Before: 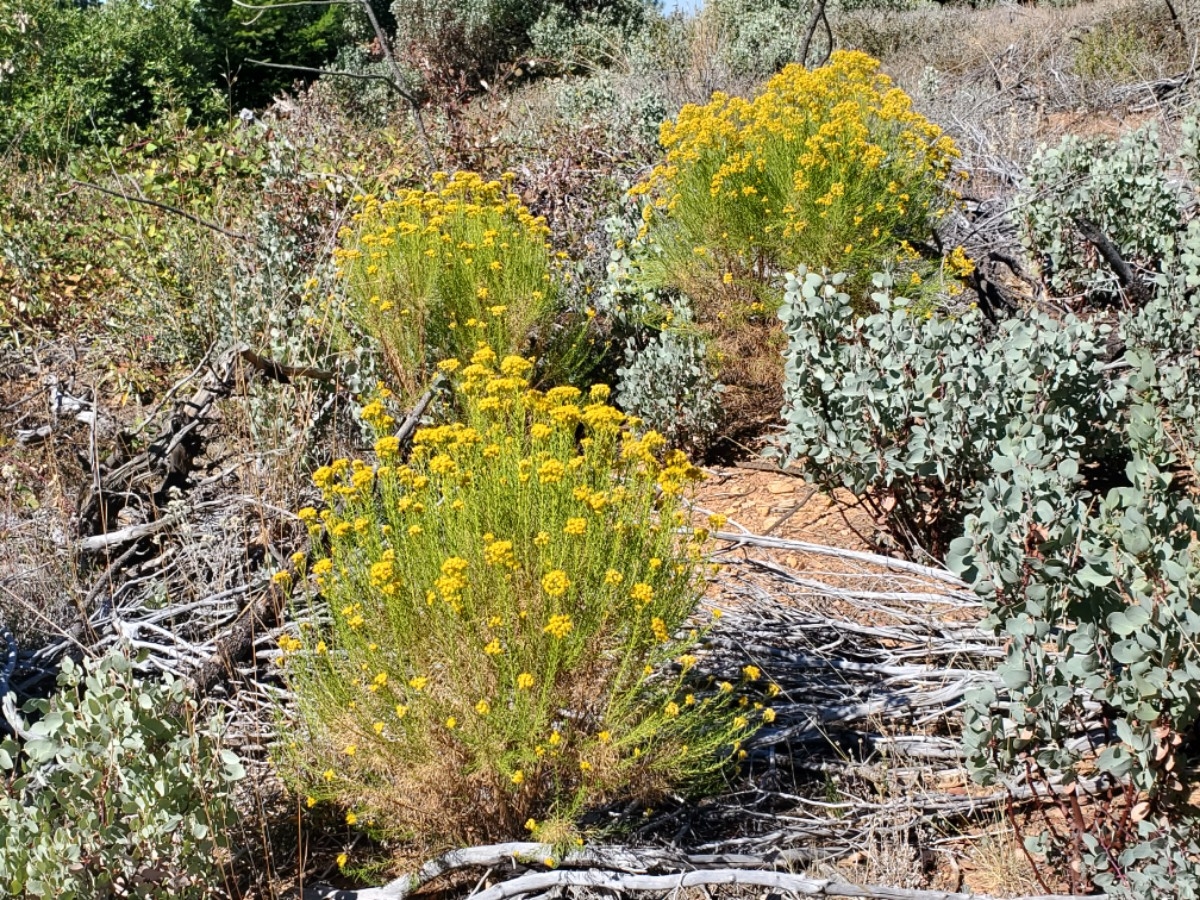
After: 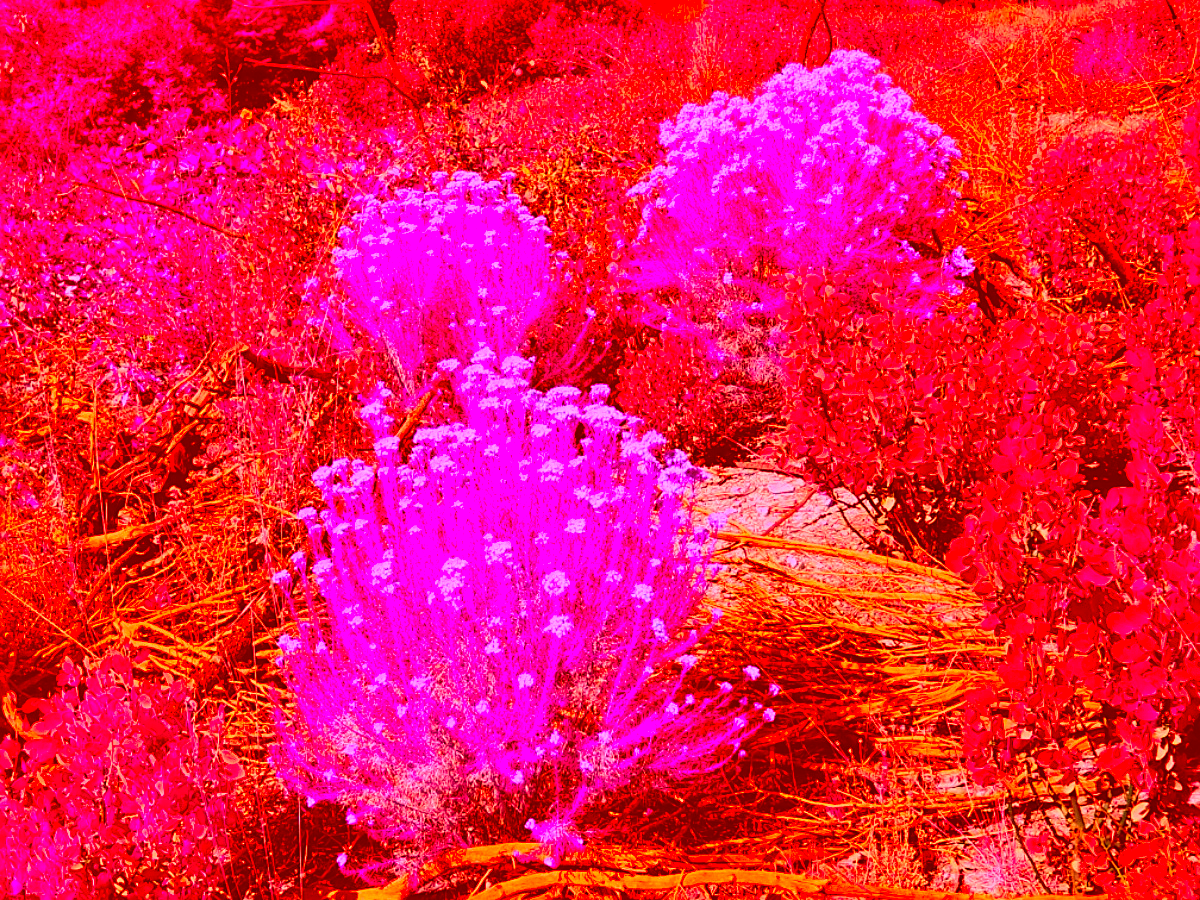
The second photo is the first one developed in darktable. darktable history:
exposure: black level correction 0.001, exposure 0.499 EV, compensate highlight preservation false
sharpen: radius 1.851, amount 0.395, threshold 1.658
color correction: highlights a* -39.35, highlights b* -39.41, shadows a* -39.81, shadows b* -39.35, saturation -2.98
